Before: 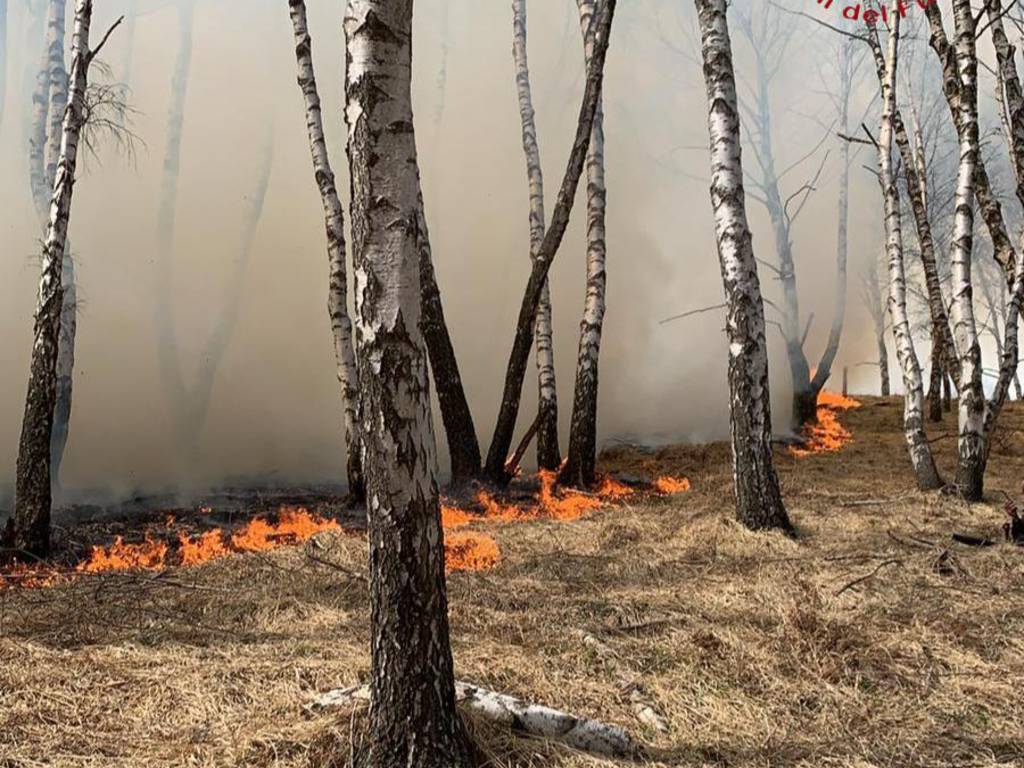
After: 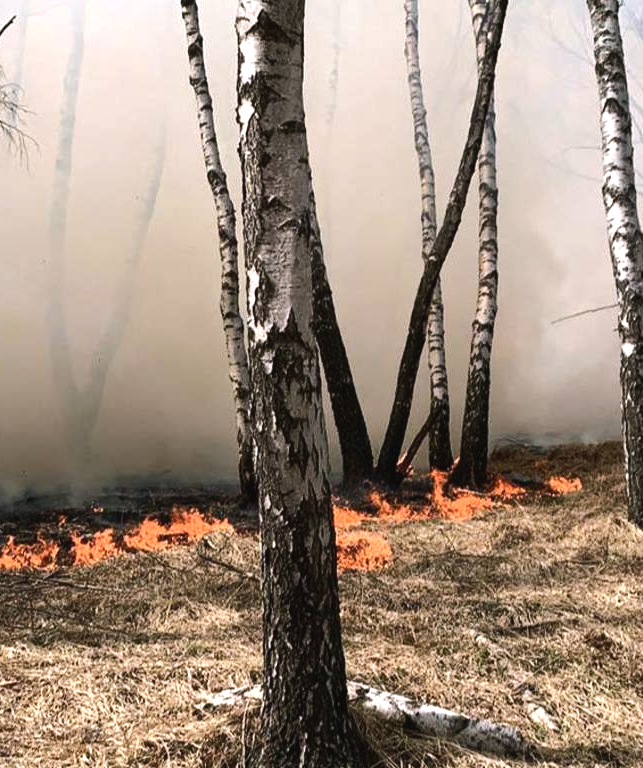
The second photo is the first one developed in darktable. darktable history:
color balance rgb: shadows lift › chroma 2%, shadows lift › hue 135.47°, highlights gain › chroma 2%, highlights gain › hue 291.01°, global offset › luminance 0.5%, perceptual saturation grading › global saturation -10.8%, perceptual saturation grading › highlights -26.83%, perceptual saturation grading › shadows 21.25%, perceptual brilliance grading › highlights 17.77%, perceptual brilliance grading › mid-tones 31.71%, perceptual brilliance grading › shadows -31.01%, global vibrance 24.91%
crop: left 10.644%, right 26.528%
